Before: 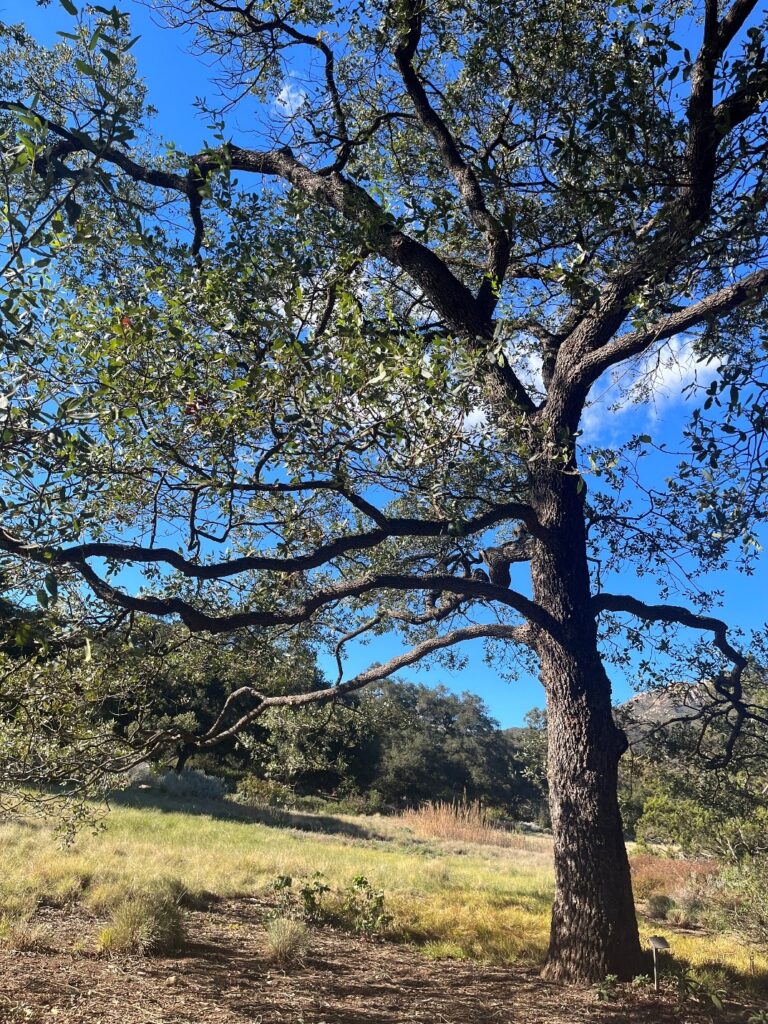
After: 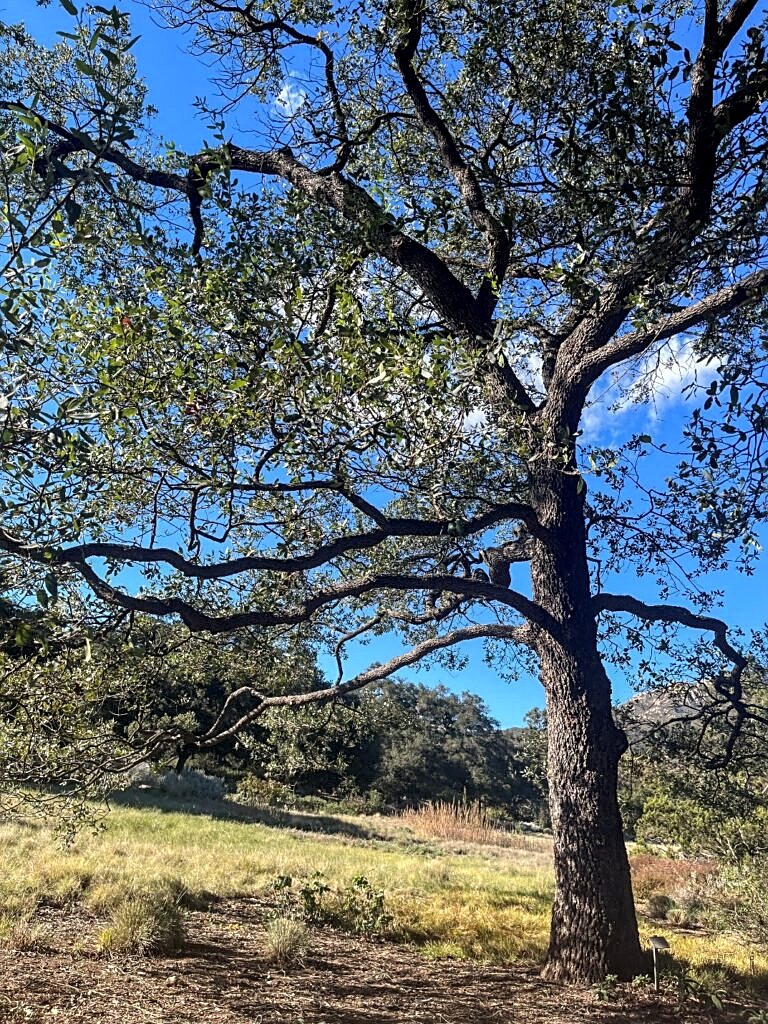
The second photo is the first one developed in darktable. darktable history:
local contrast: highlights 61%, detail 143%, midtone range 0.428
sharpen: on, module defaults
